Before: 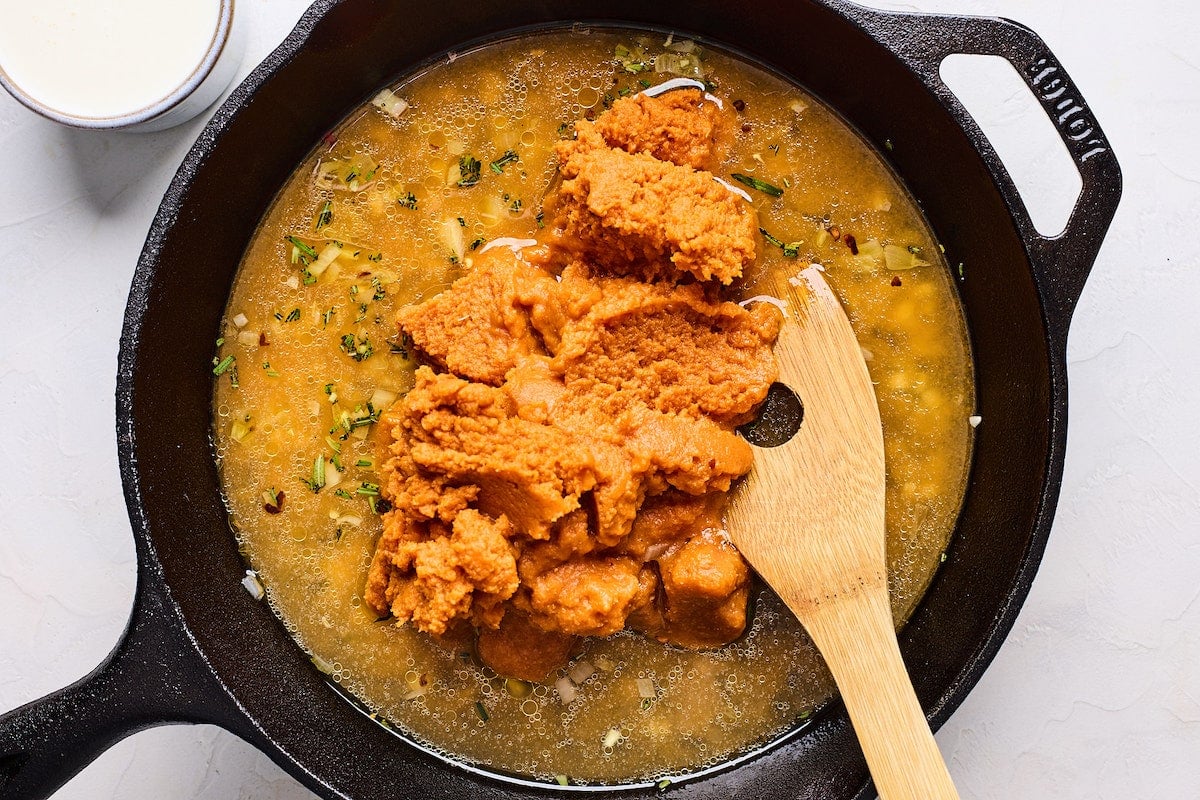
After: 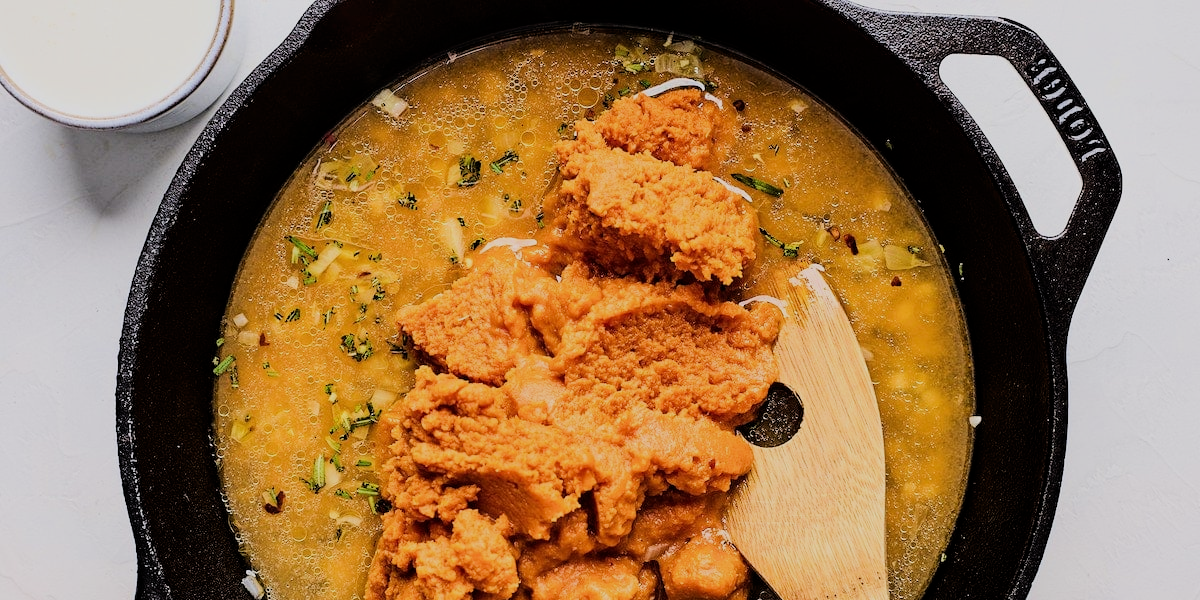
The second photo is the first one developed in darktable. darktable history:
filmic rgb: middle gray luminance 29.23%, black relative exposure -10.23 EV, white relative exposure 5.49 EV, threshold 5.97 EV, target black luminance 0%, hardness 3.96, latitude 2.69%, contrast 1.128, highlights saturation mix 6.17%, shadows ↔ highlights balance 14.56%, enable highlight reconstruction true
crop: bottom 24.876%
